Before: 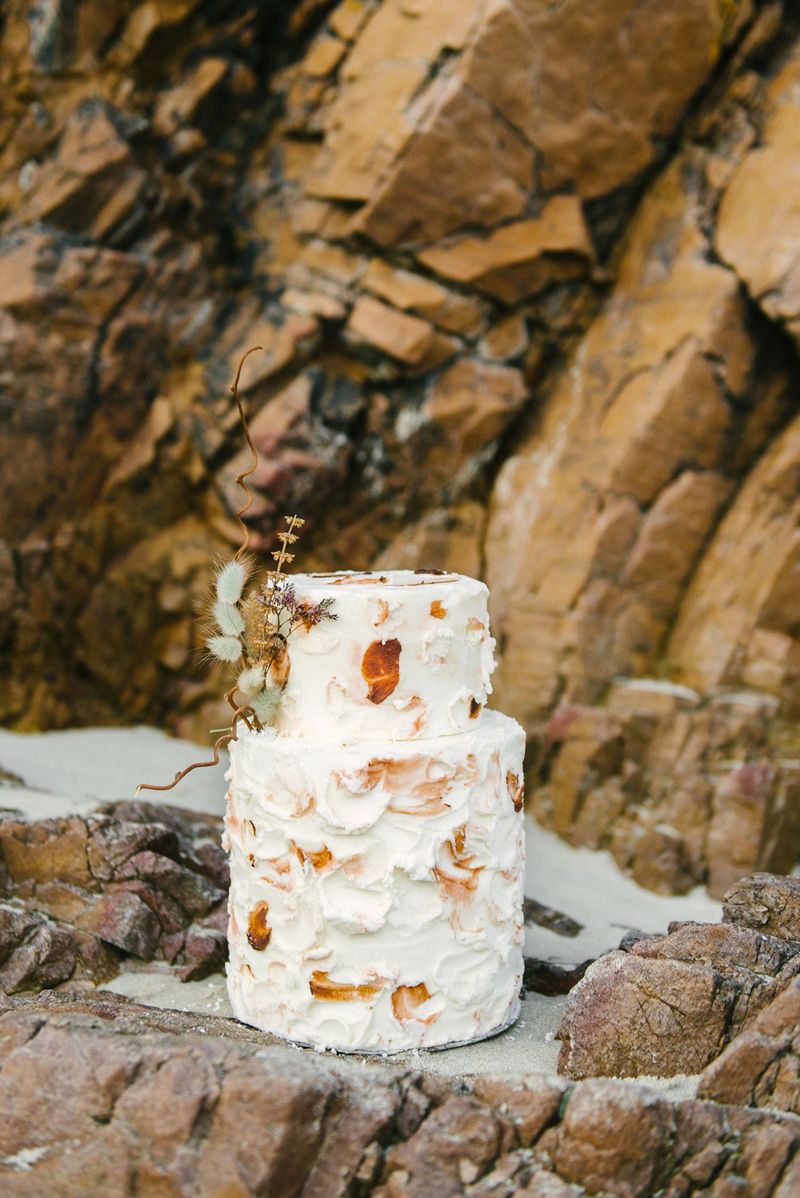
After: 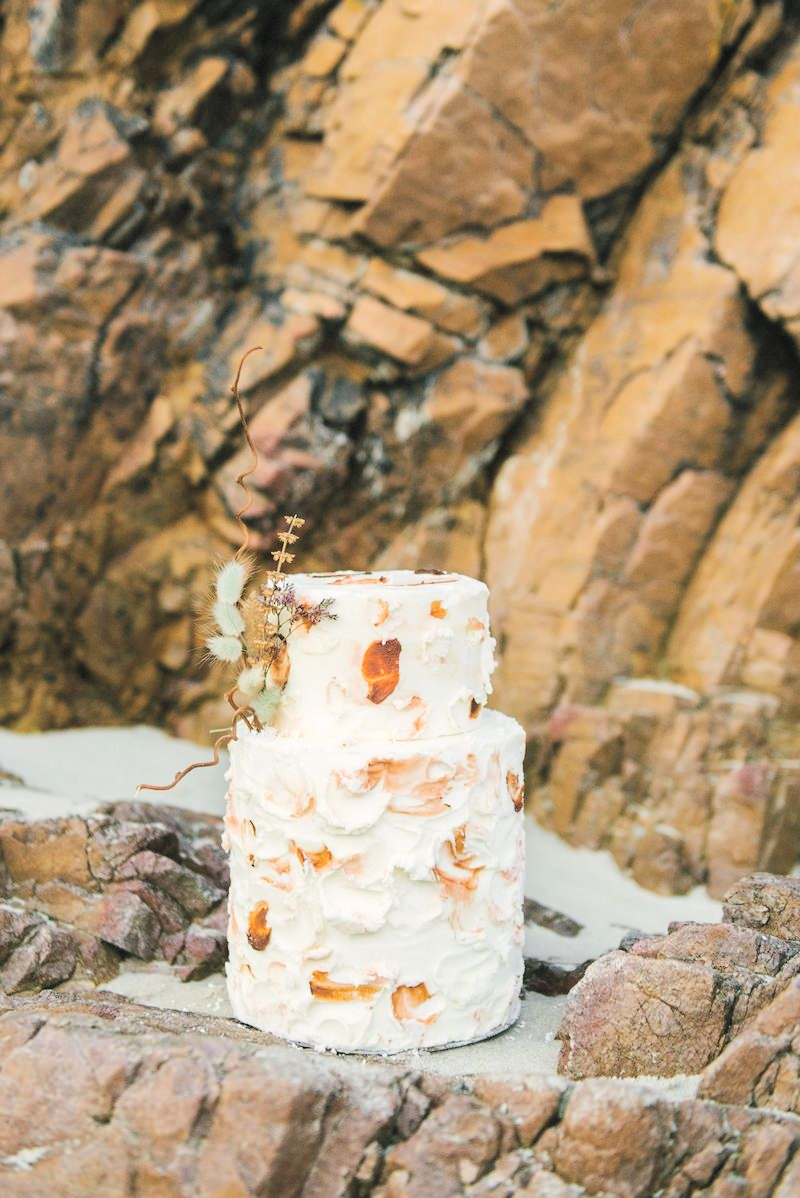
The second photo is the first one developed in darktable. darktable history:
global tonemap: drago (0.7, 100)
shadows and highlights: radius 125.46, shadows 30.51, highlights -30.51, low approximation 0.01, soften with gaussian
